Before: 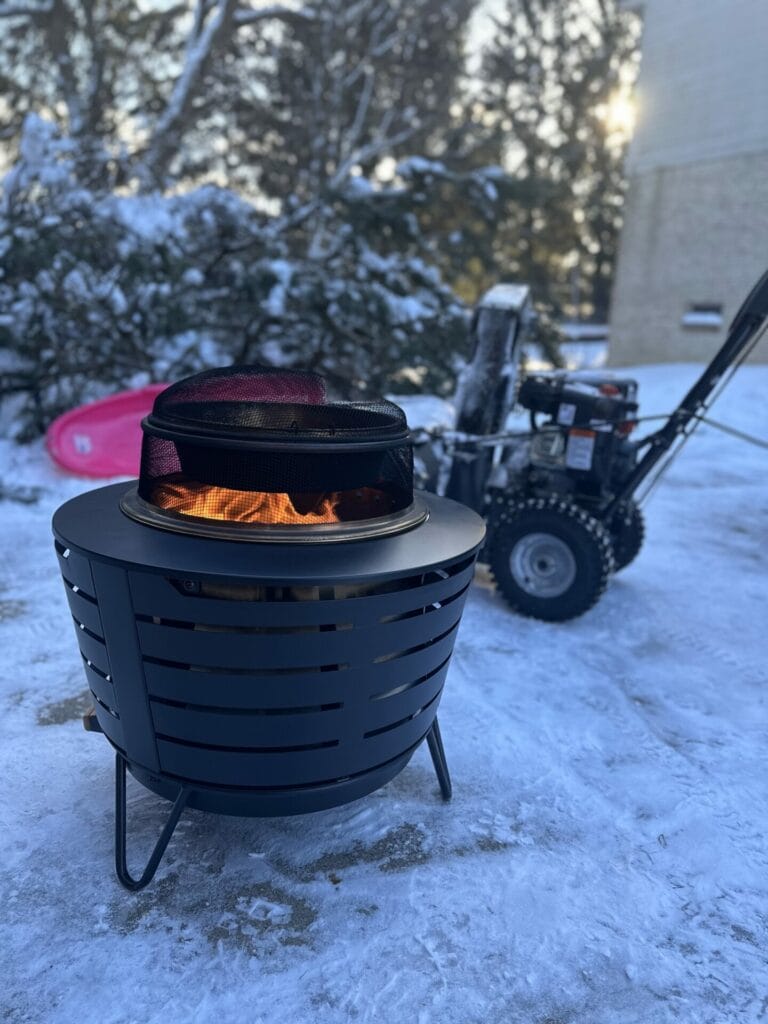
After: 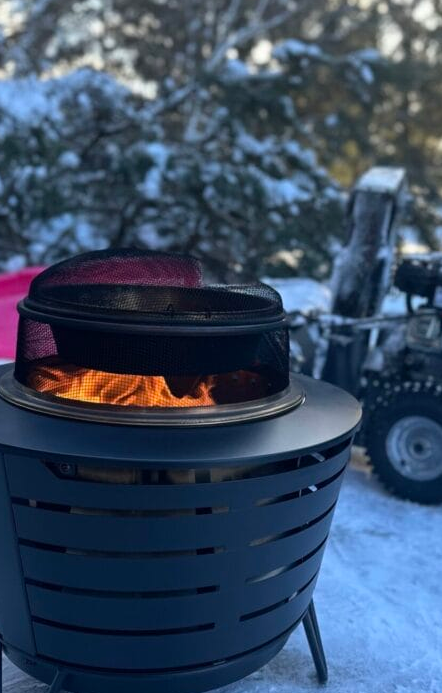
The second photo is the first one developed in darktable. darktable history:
crop: left 16.228%, top 11.519%, right 26.202%, bottom 20.733%
